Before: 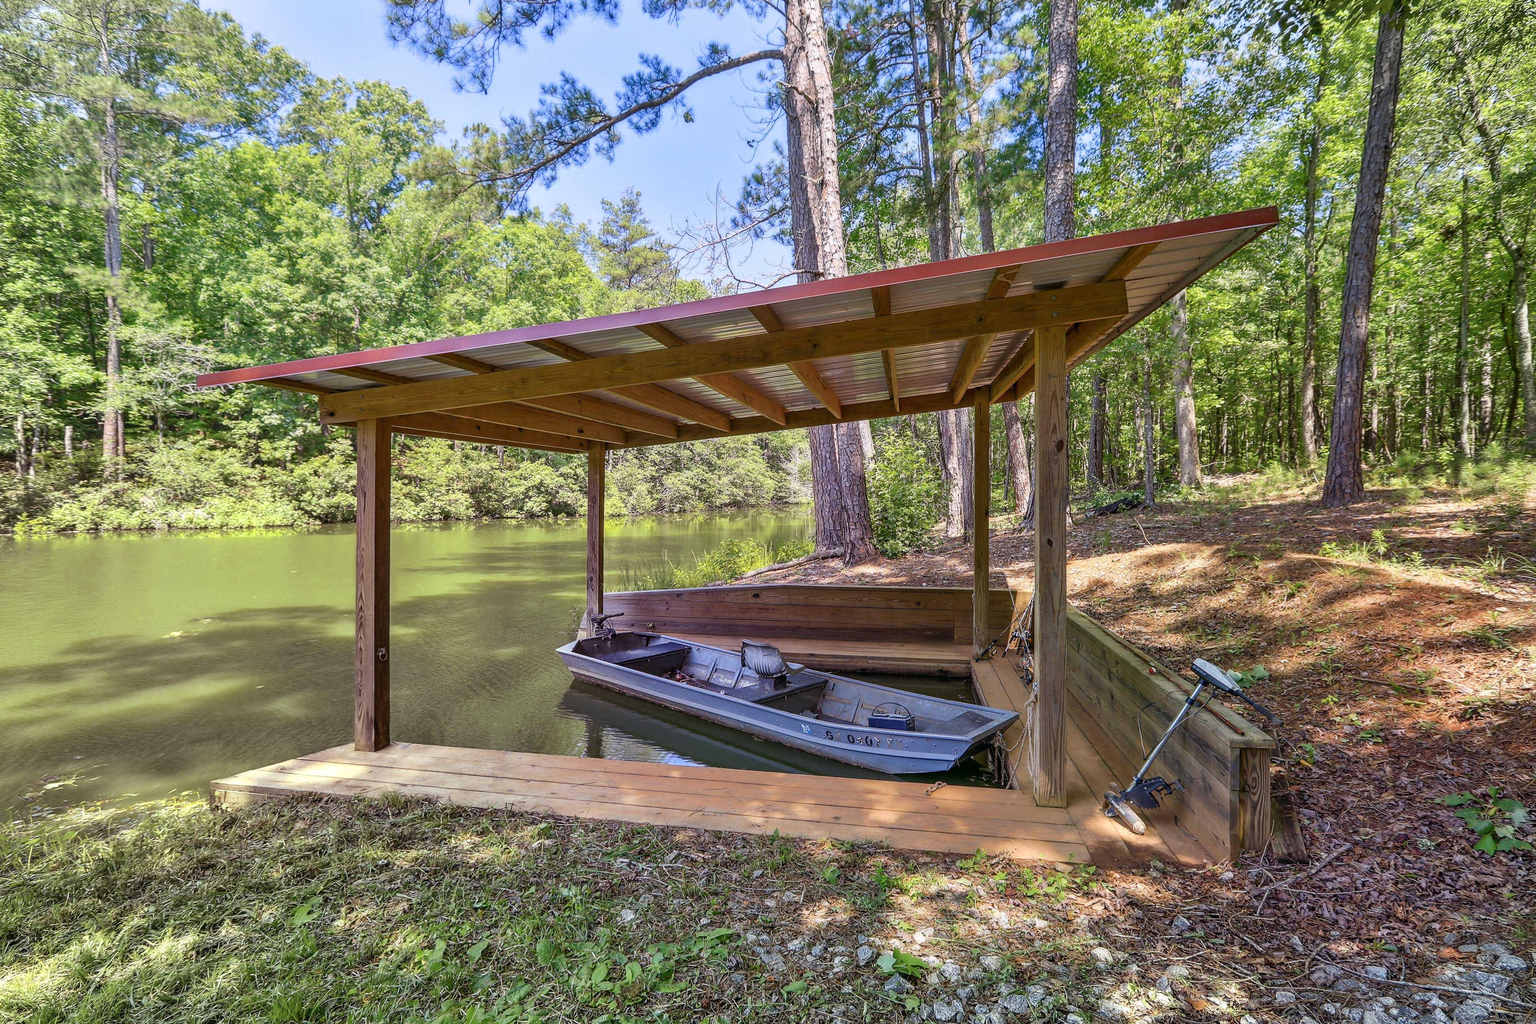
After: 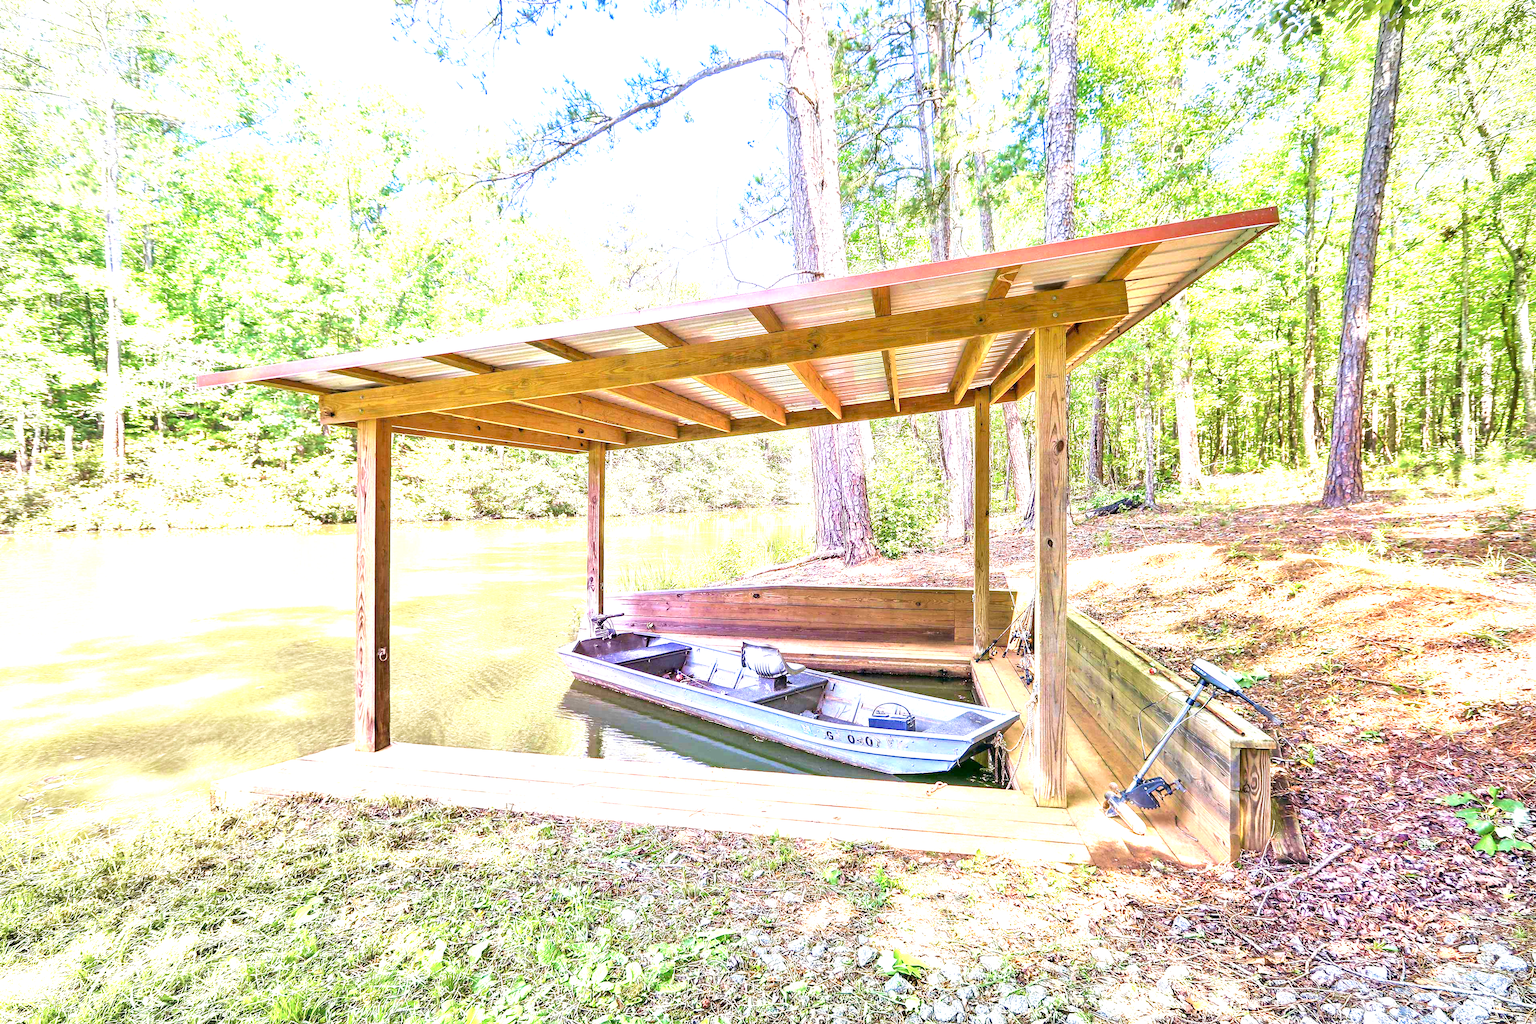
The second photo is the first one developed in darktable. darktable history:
exposure: black level correction 0.001, exposure 2.645 EV, compensate highlight preservation false
velvia: on, module defaults
